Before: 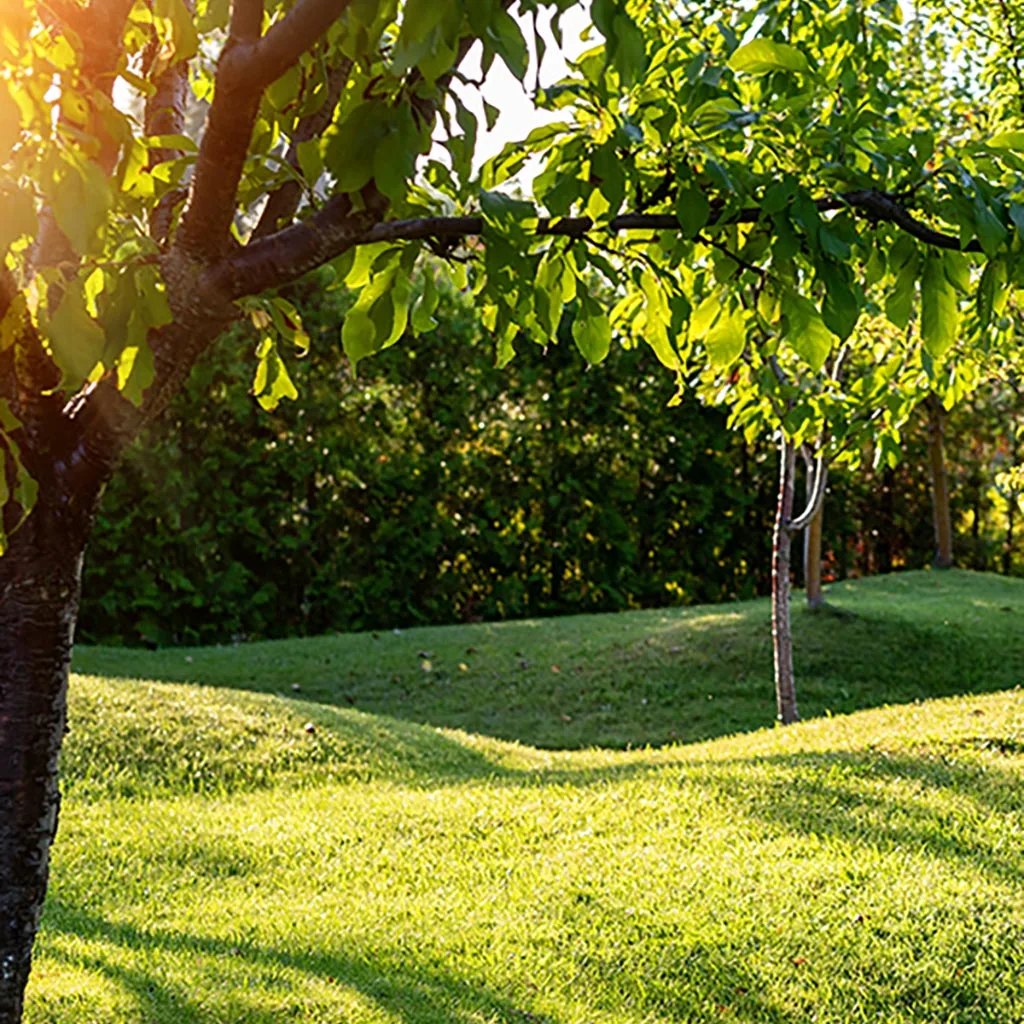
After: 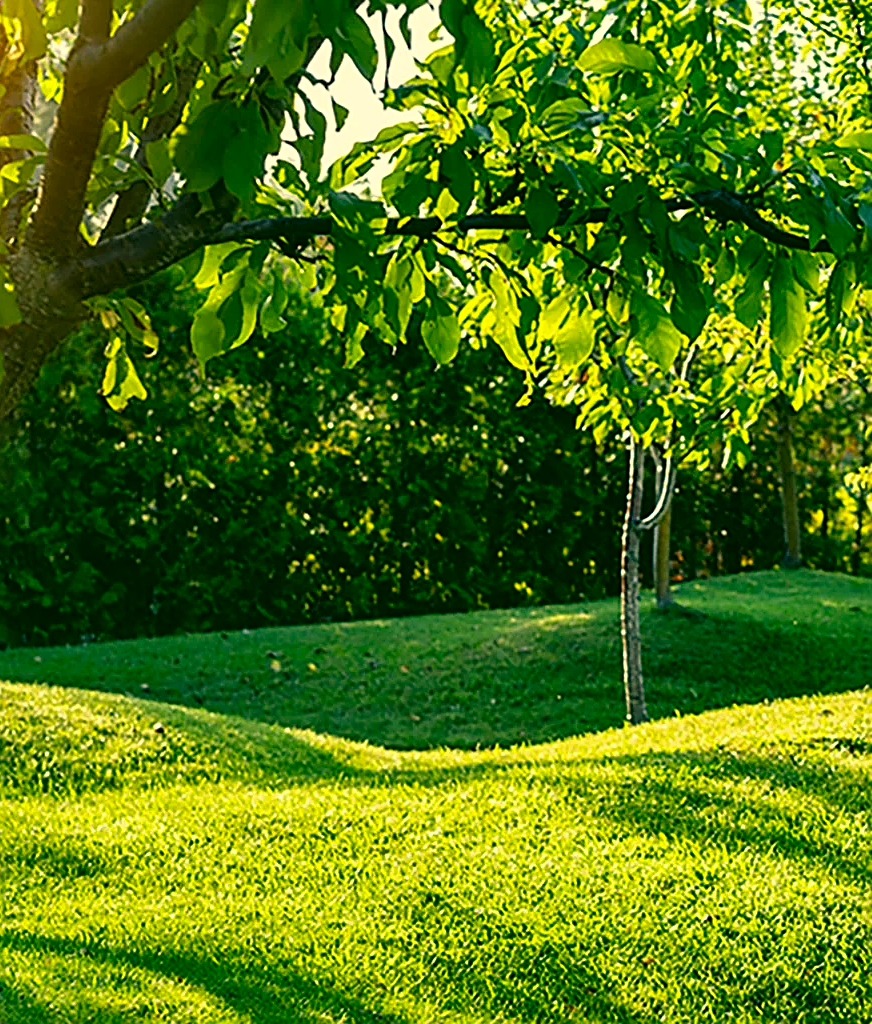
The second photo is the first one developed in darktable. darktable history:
shadows and highlights: shadows 19.32, highlights -84.9, highlights color adjustment 40.07%, soften with gaussian
sharpen: on, module defaults
crop and rotate: left 14.815%
color calibration: illuminant Planckian (black body), x 0.368, y 0.361, temperature 4278.45 K
color correction: highlights a* 5.67, highlights b* 33.76, shadows a* -26.62, shadows b* 3.86
